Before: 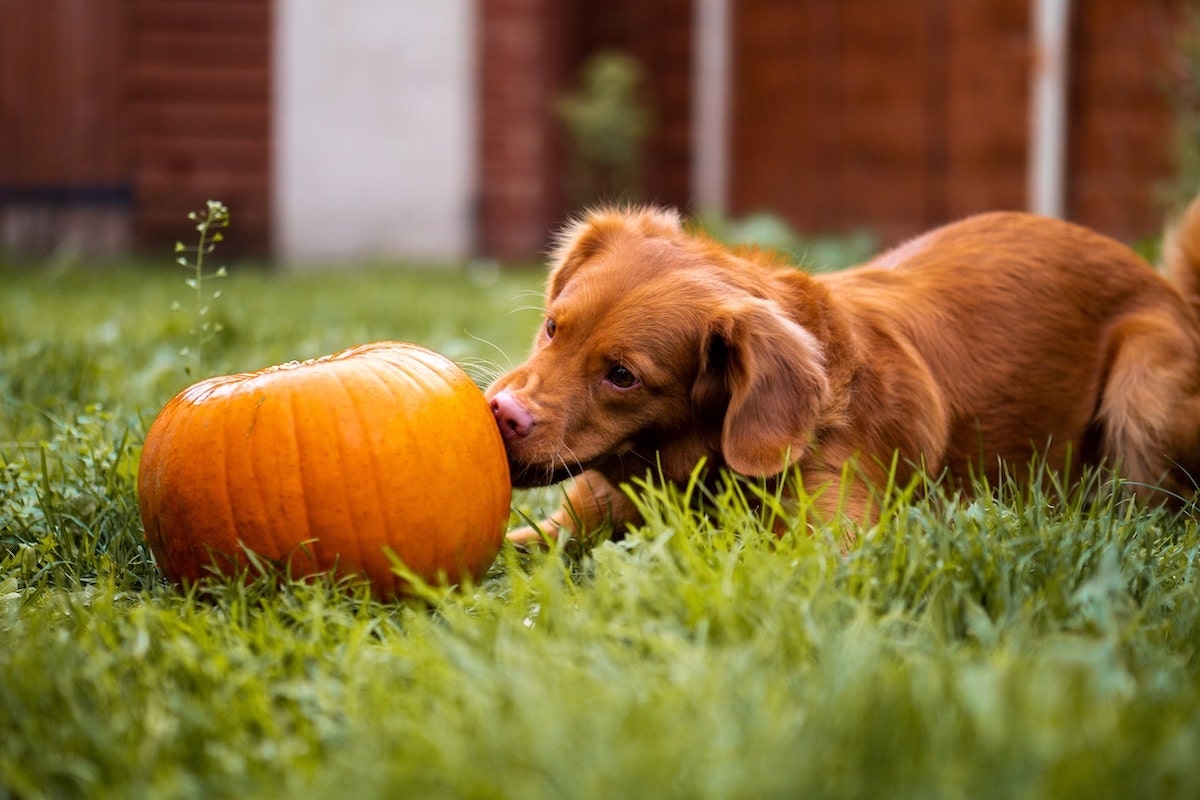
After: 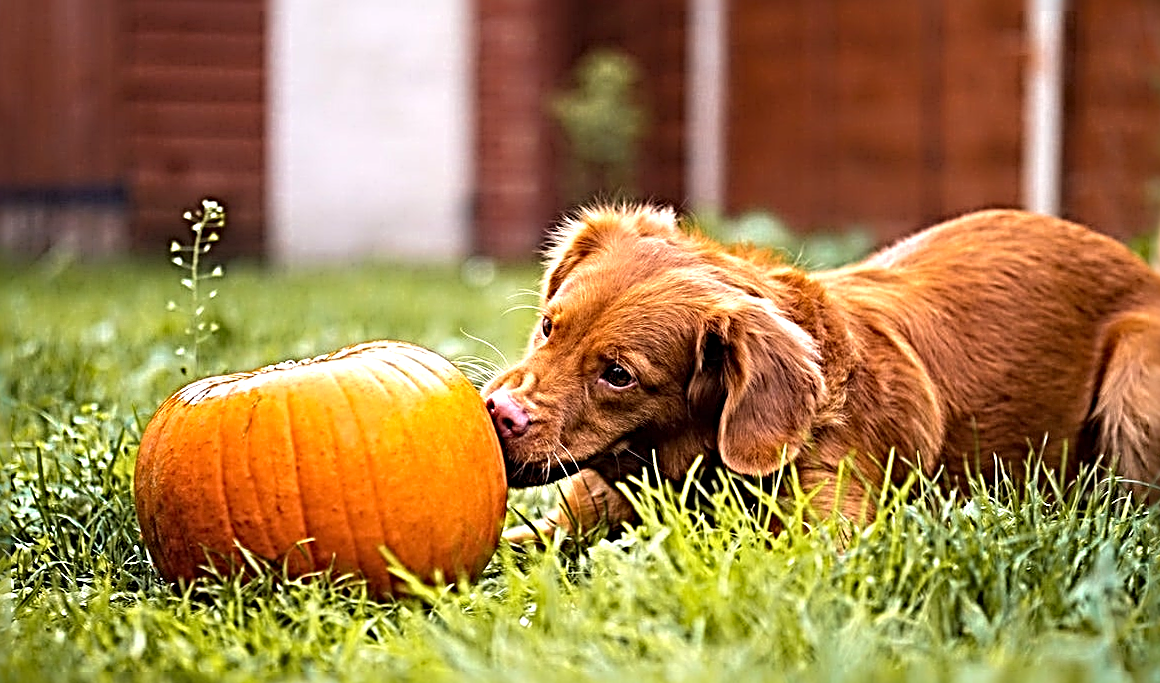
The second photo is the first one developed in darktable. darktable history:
exposure: exposure 0.603 EV, compensate highlight preservation false
crop and rotate: angle 0.121°, left 0.226%, right 2.777%, bottom 14.233%
sharpen: radius 4.034, amount 1.984
